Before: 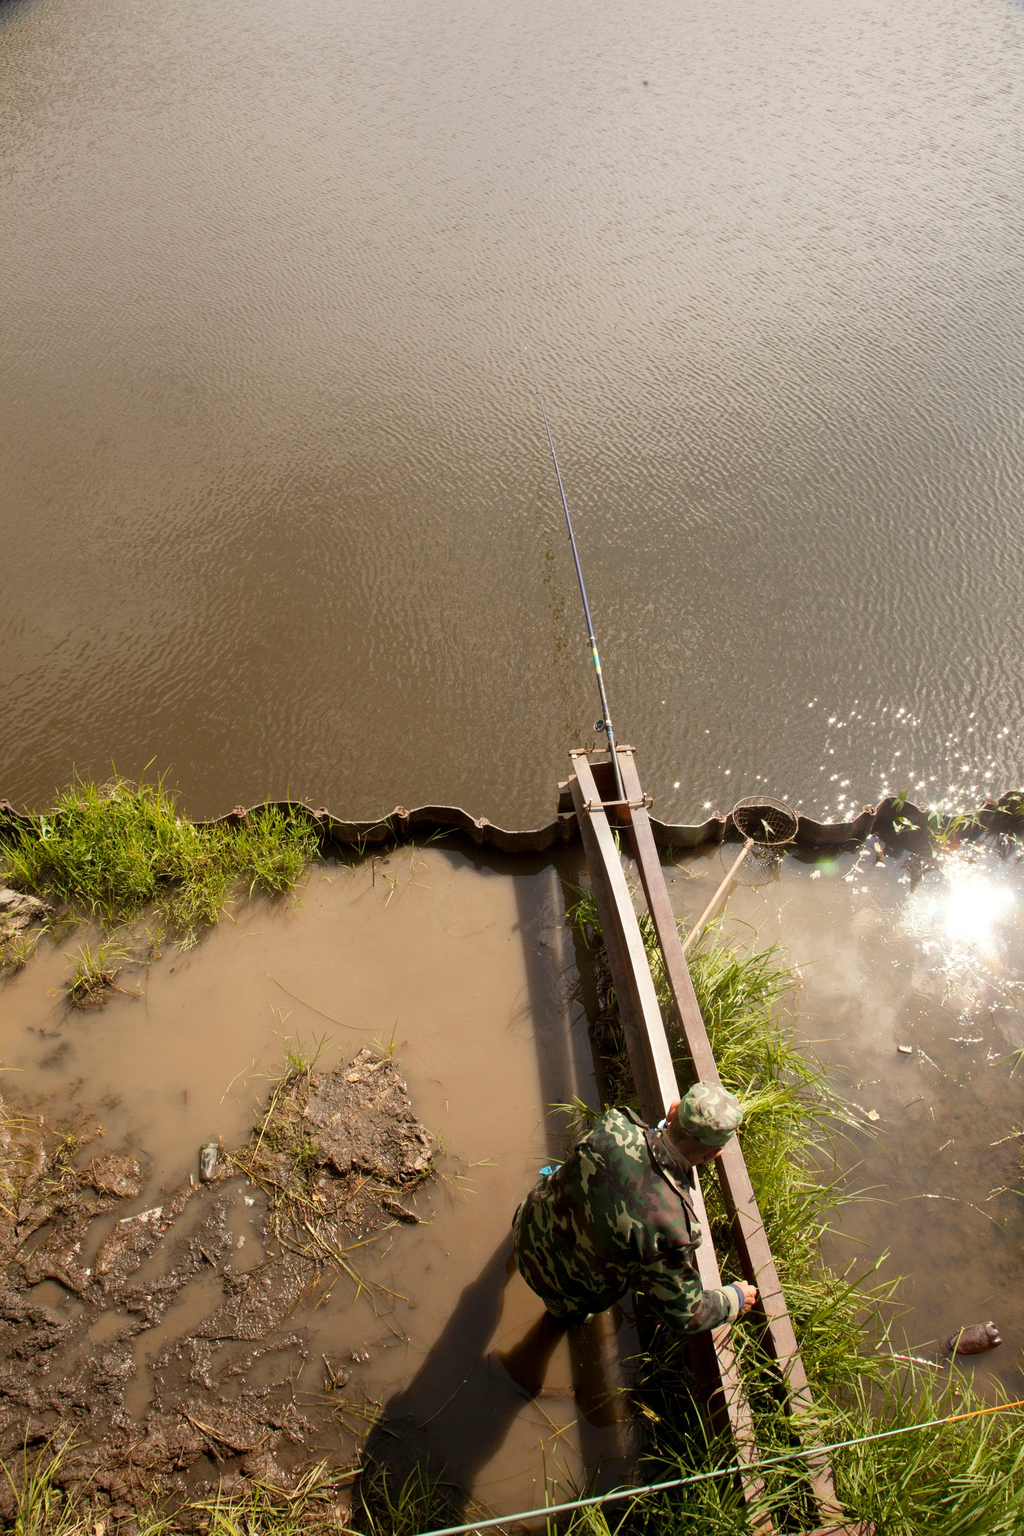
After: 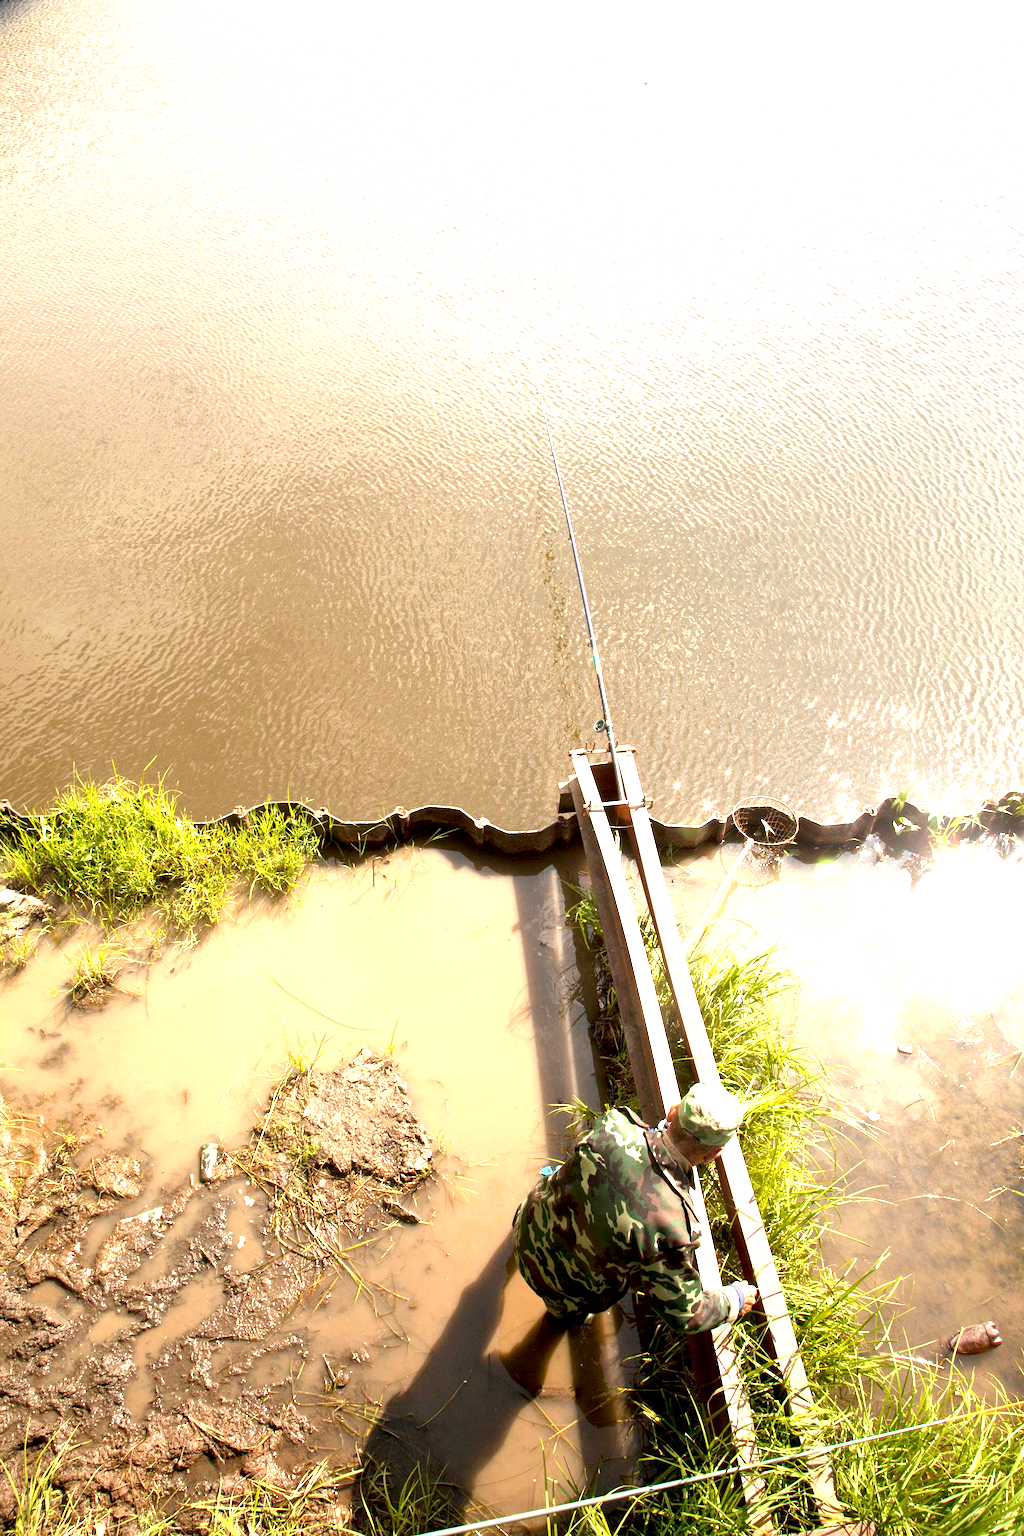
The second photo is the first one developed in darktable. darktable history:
local contrast: mode bilateral grid, contrast 20, coarseness 50, detail 120%, midtone range 0.2
exposure: black level correction 0.001, exposure 1.735 EV, compensate highlight preservation false
